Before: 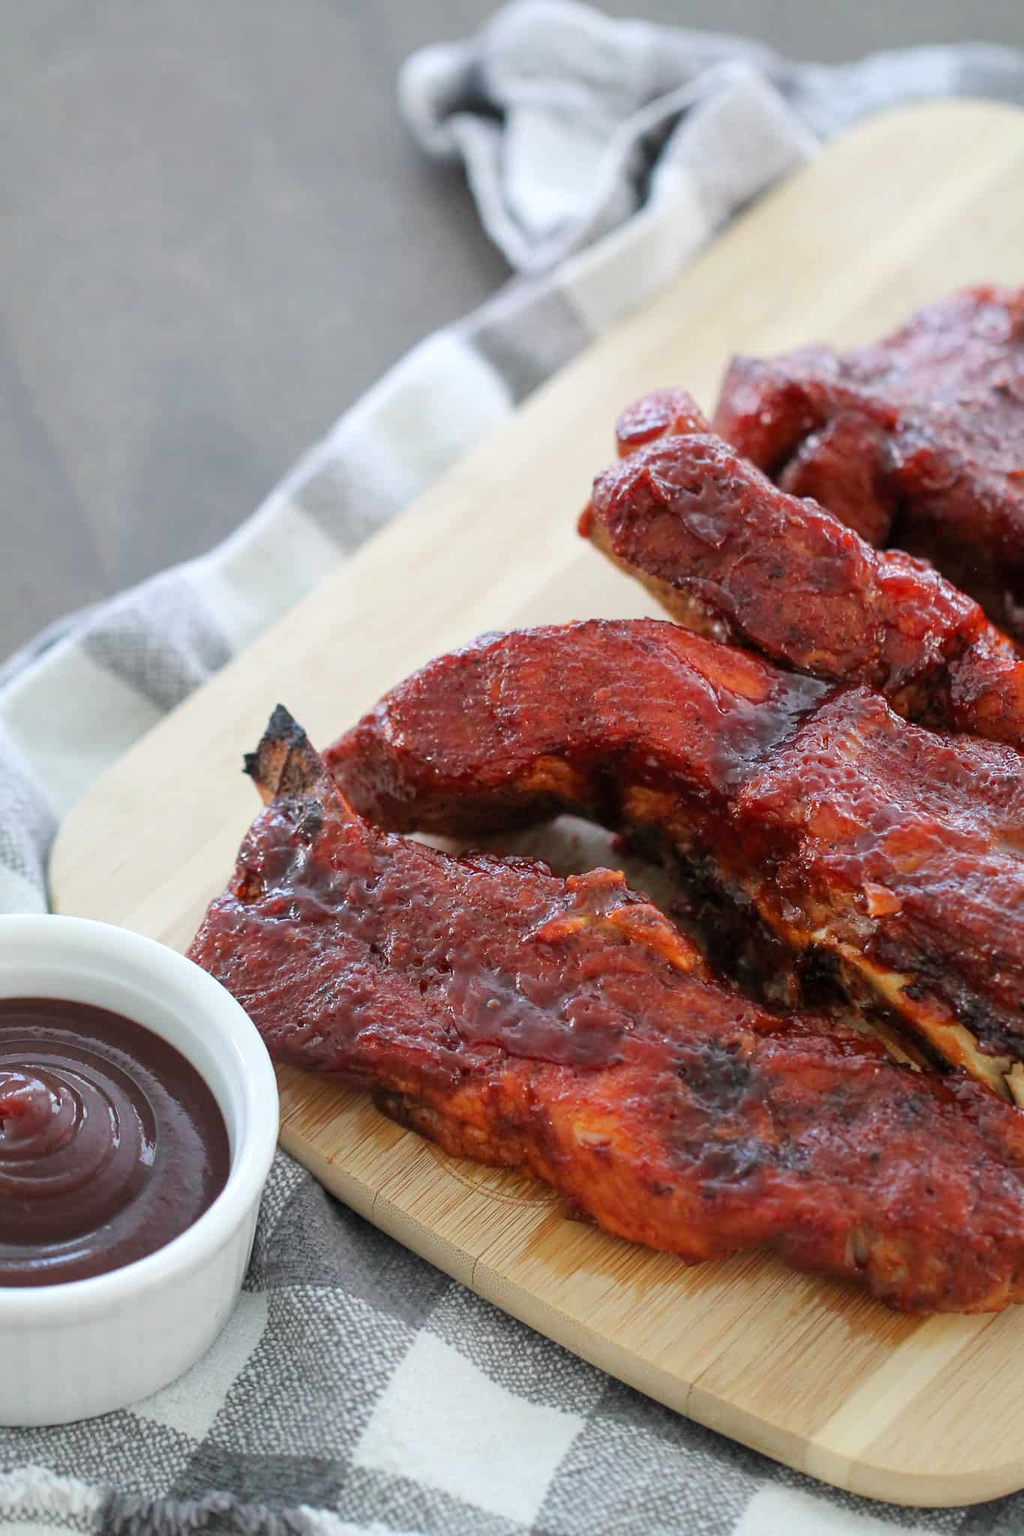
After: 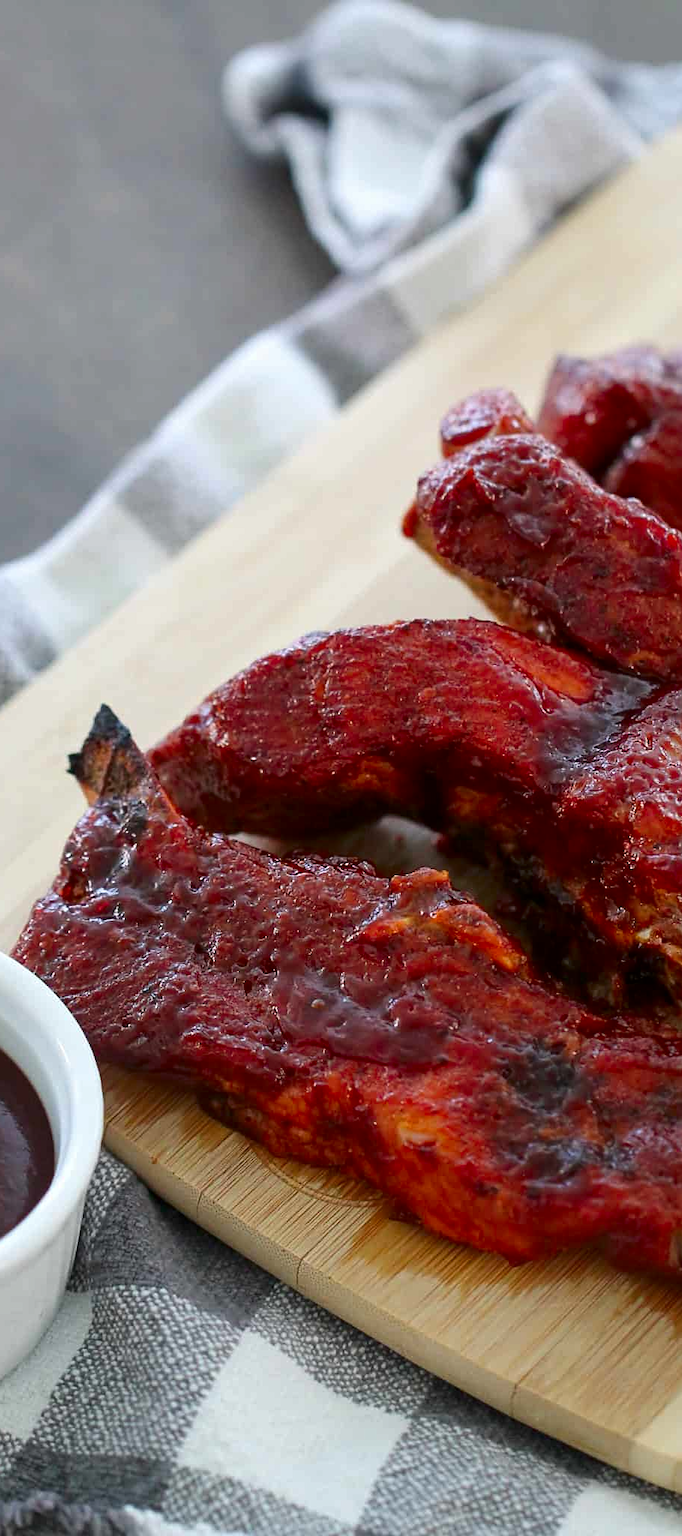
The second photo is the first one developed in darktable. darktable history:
crop: left 17.192%, right 16.127%
contrast brightness saturation: contrast 0.067, brightness -0.153, saturation 0.109
sharpen: amount 0.215
